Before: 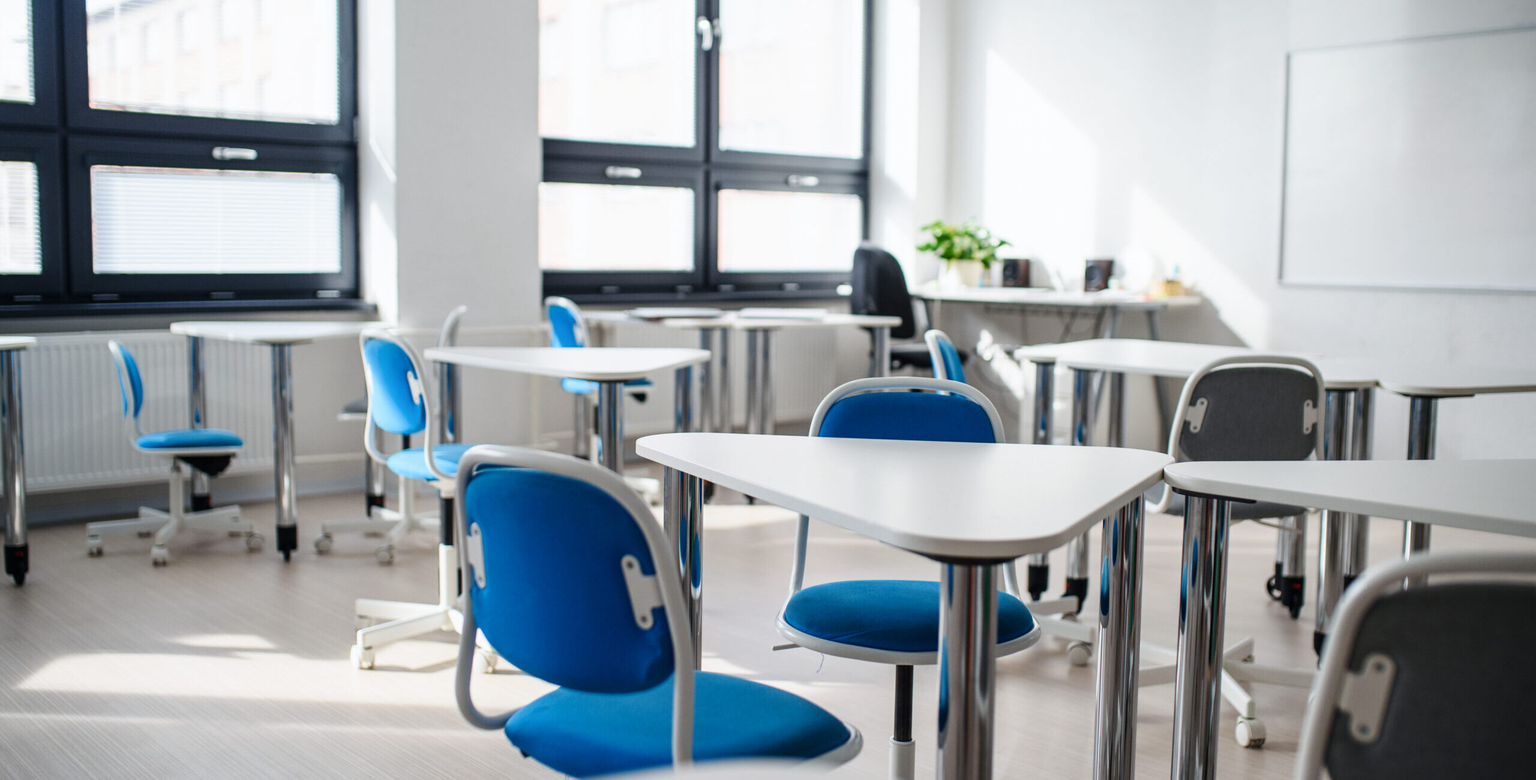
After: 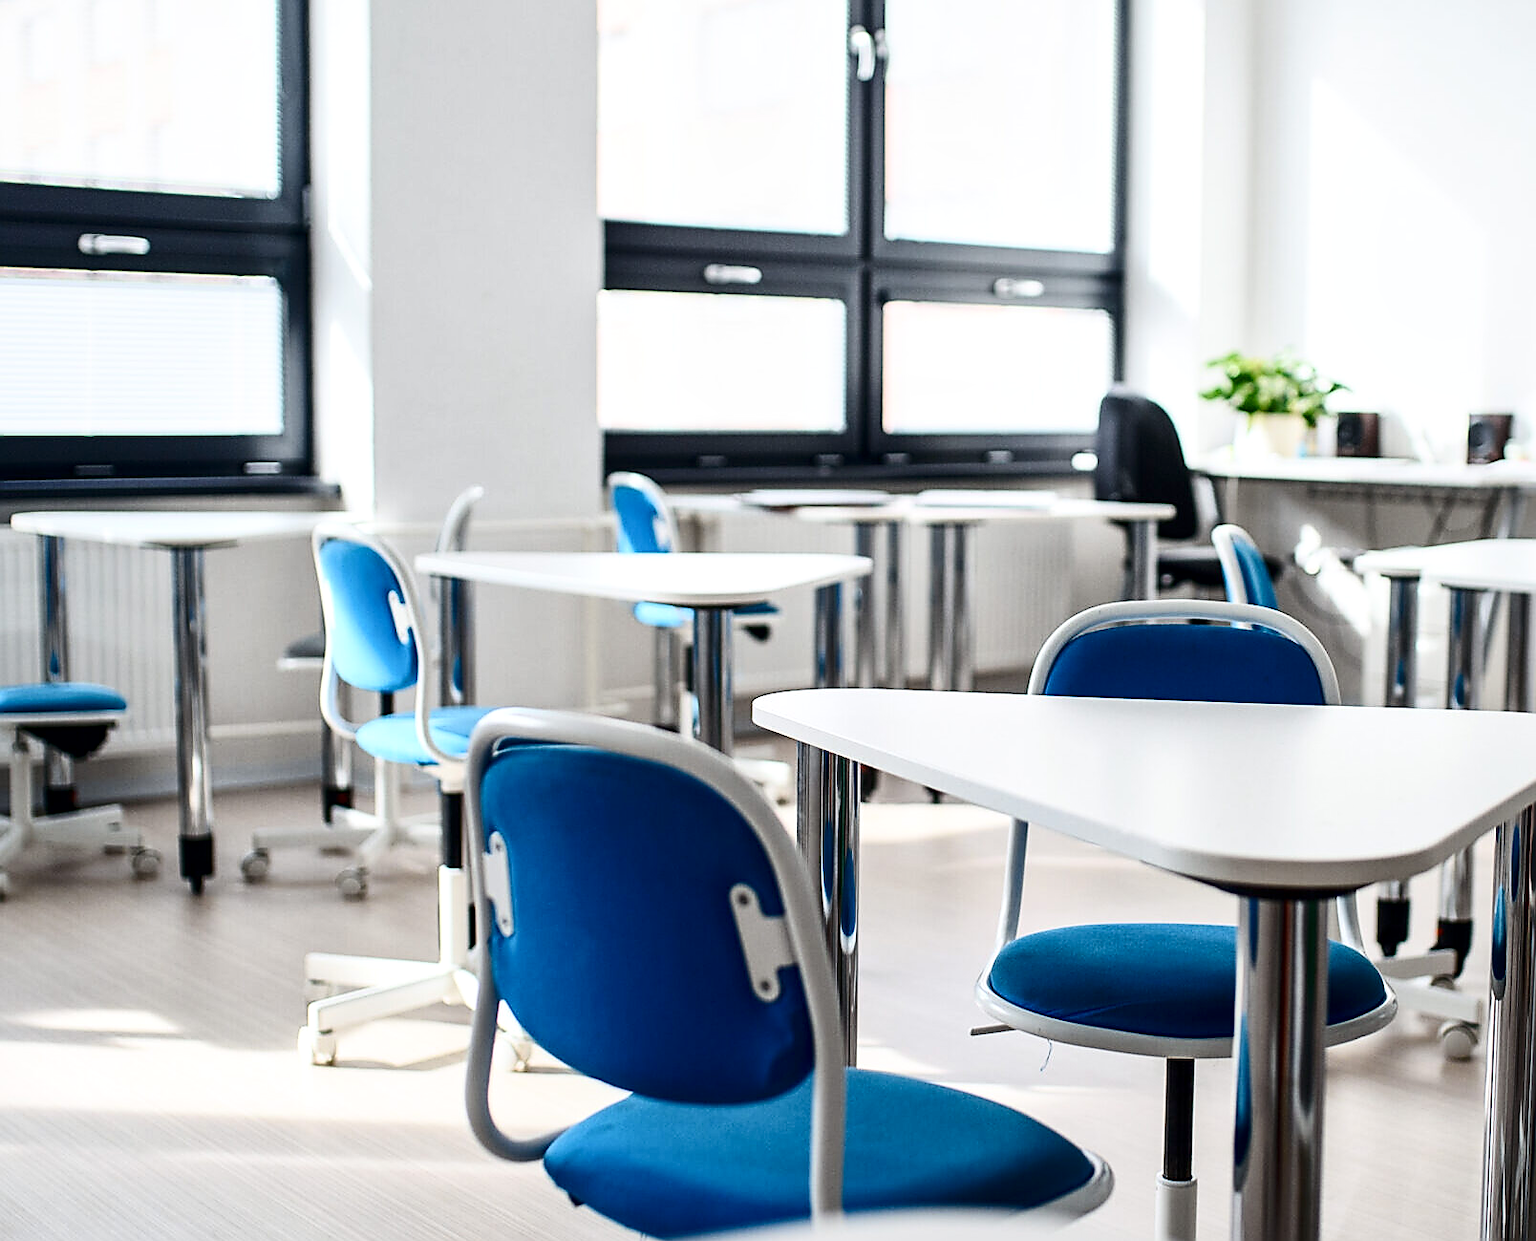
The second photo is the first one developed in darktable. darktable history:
crop: left 10.644%, right 26.528%
sharpen: radius 1.4, amount 1.25, threshold 0.7
local contrast: mode bilateral grid, contrast 20, coarseness 50, detail 132%, midtone range 0.2
contrast brightness saturation: contrast 0.28
